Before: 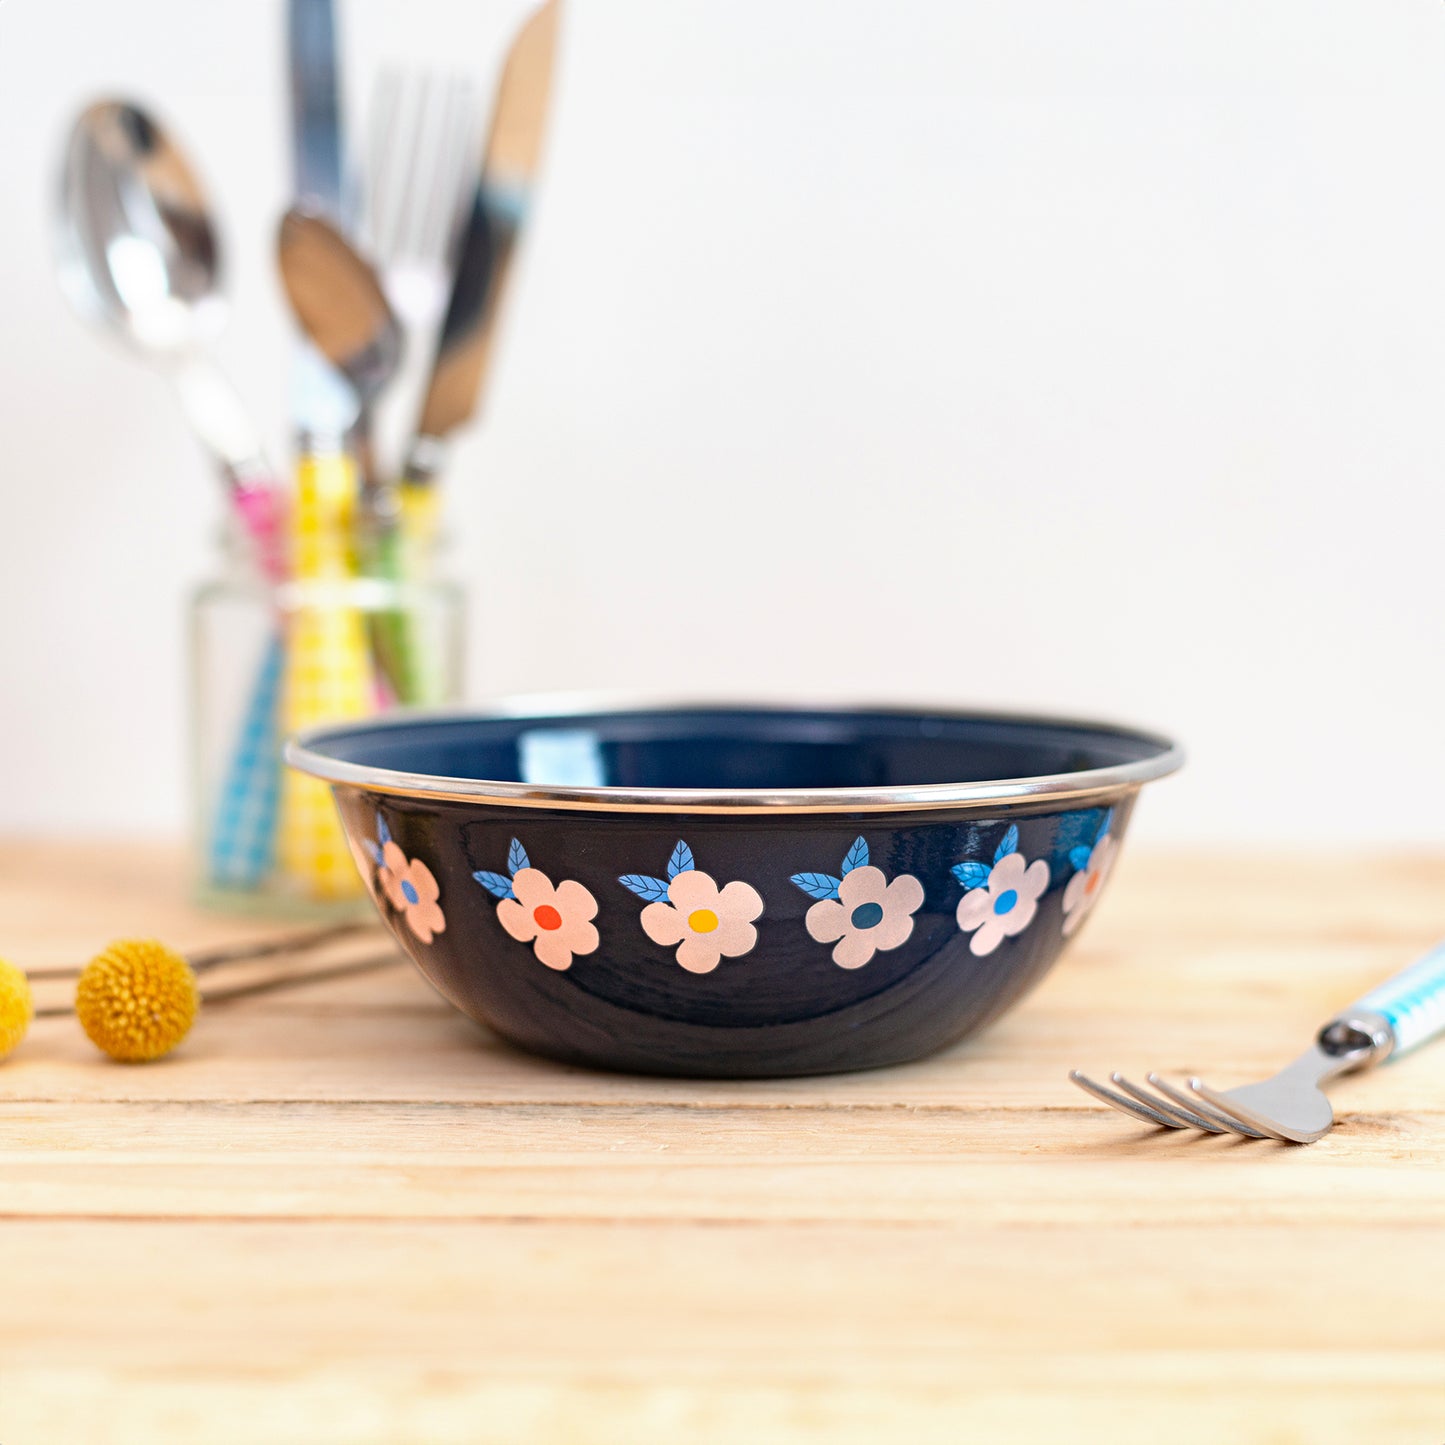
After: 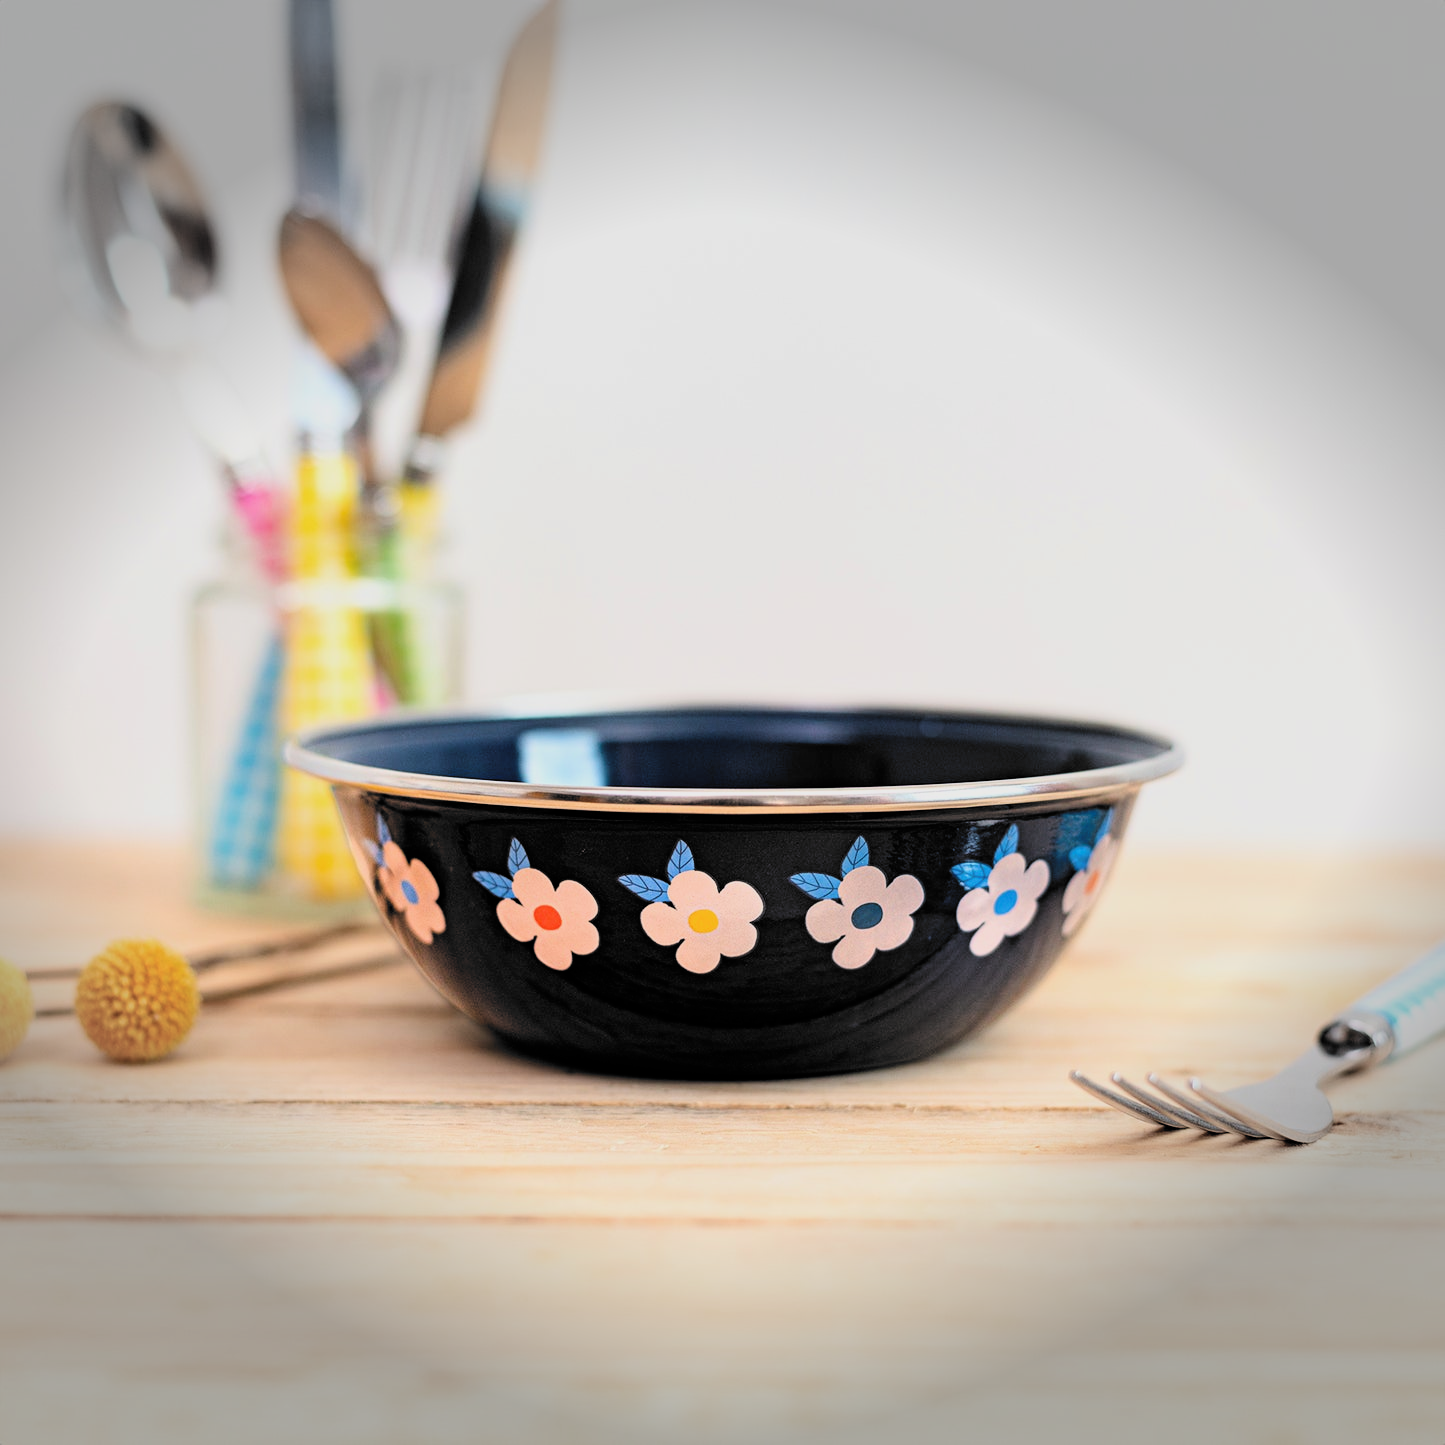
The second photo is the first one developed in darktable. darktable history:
vignetting: fall-off start 90.85%, fall-off radius 39.06%, width/height ratio 1.227, shape 1.29
filmic rgb: black relative exposure -5.13 EV, white relative exposure 3.54 EV, threshold 2.96 EV, hardness 3.17, contrast 1.299, highlights saturation mix -49.77%, color science v6 (2022), enable highlight reconstruction true
